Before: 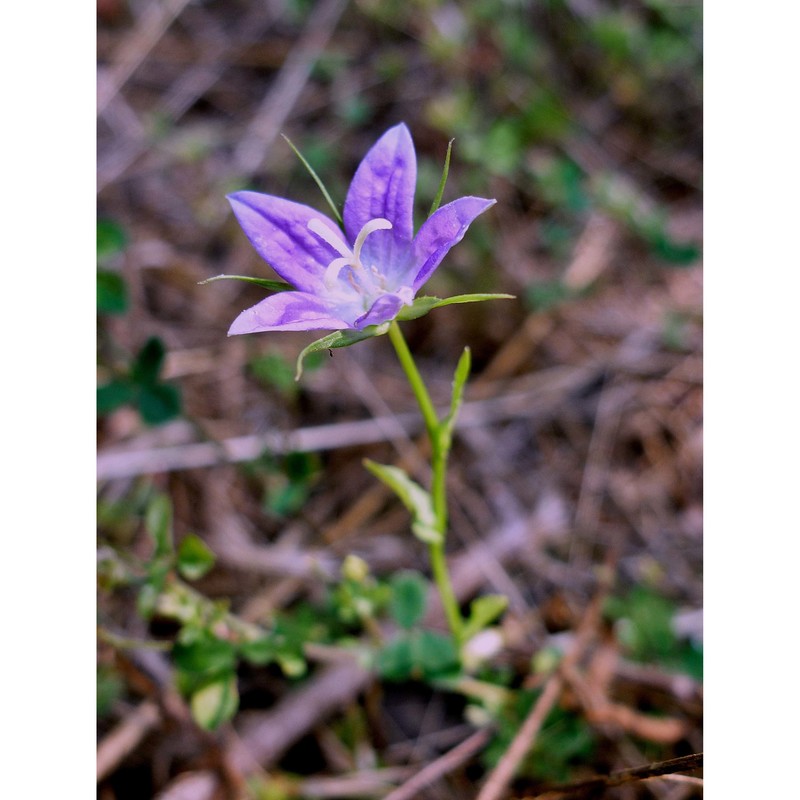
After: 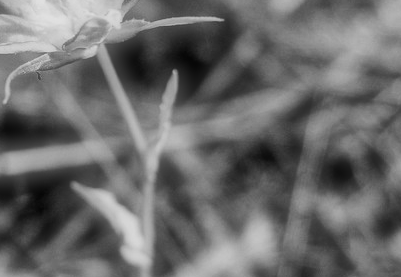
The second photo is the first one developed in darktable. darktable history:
exposure: black level correction 0, exposure 1 EV, compensate exposure bias true, compensate highlight preservation false
filmic rgb: middle gray luminance 30%, black relative exposure -9 EV, white relative exposure 7 EV, threshold 6 EV, target black luminance 0%, hardness 2.94, latitude 2.04%, contrast 0.963, highlights saturation mix 5%, shadows ↔ highlights balance 12.16%, add noise in highlights 0, preserve chrominance no, color science v3 (2019), use custom middle-gray values true, iterations of high-quality reconstruction 0, contrast in highlights soft, enable highlight reconstruction true
monochrome: size 3.1
soften: size 60.24%, saturation 65.46%, brightness 0.506 EV, mix 25.7%
color balance rgb: linear chroma grading › global chroma 9%, perceptual saturation grading › global saturation 36%, perceptual brilliance grading › global brilliance 15%, perceptual brilliance grading › shadows -35%, global vibrance 15%
shadows and highlights: low approximation 0.01, soften with gaussian
local contrast: on, module defaults
crop: left 36.607%, top 34.735%, right 13.146%, bottom 30.611%
